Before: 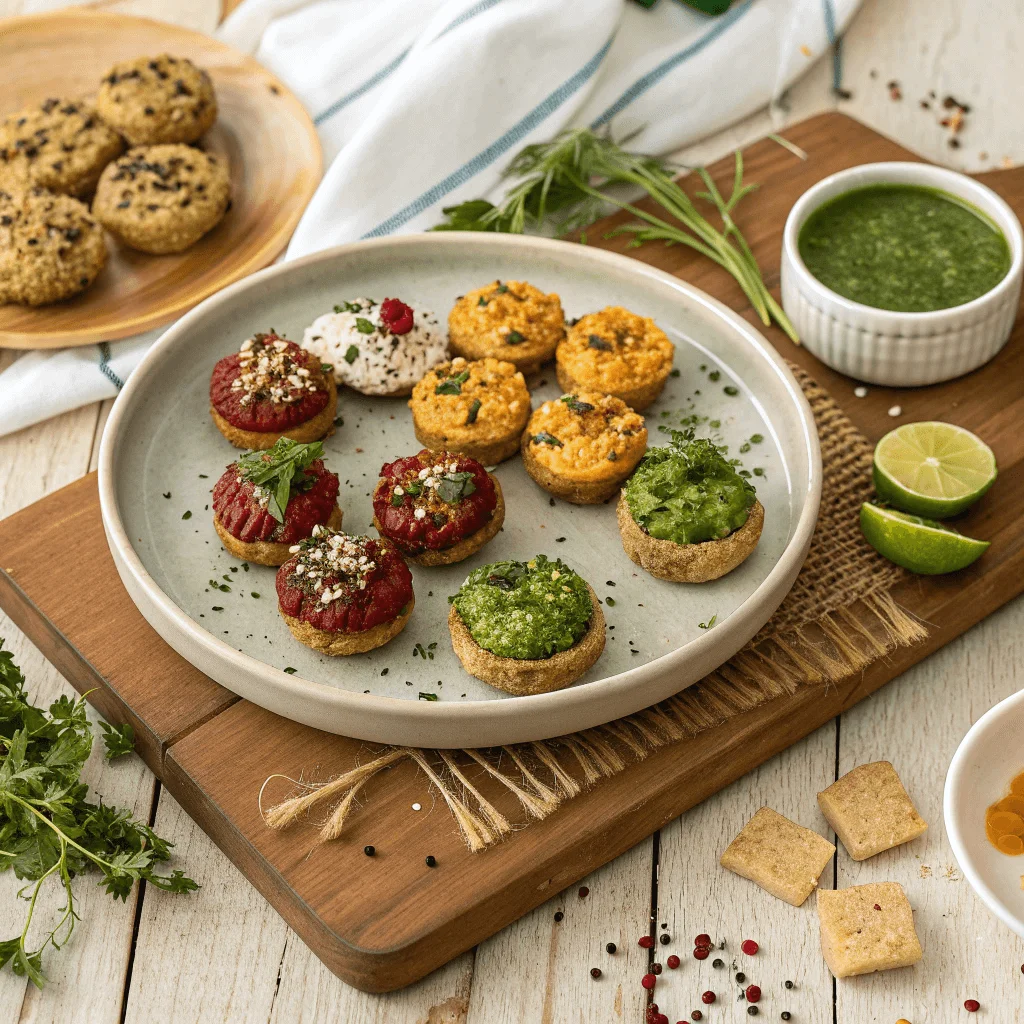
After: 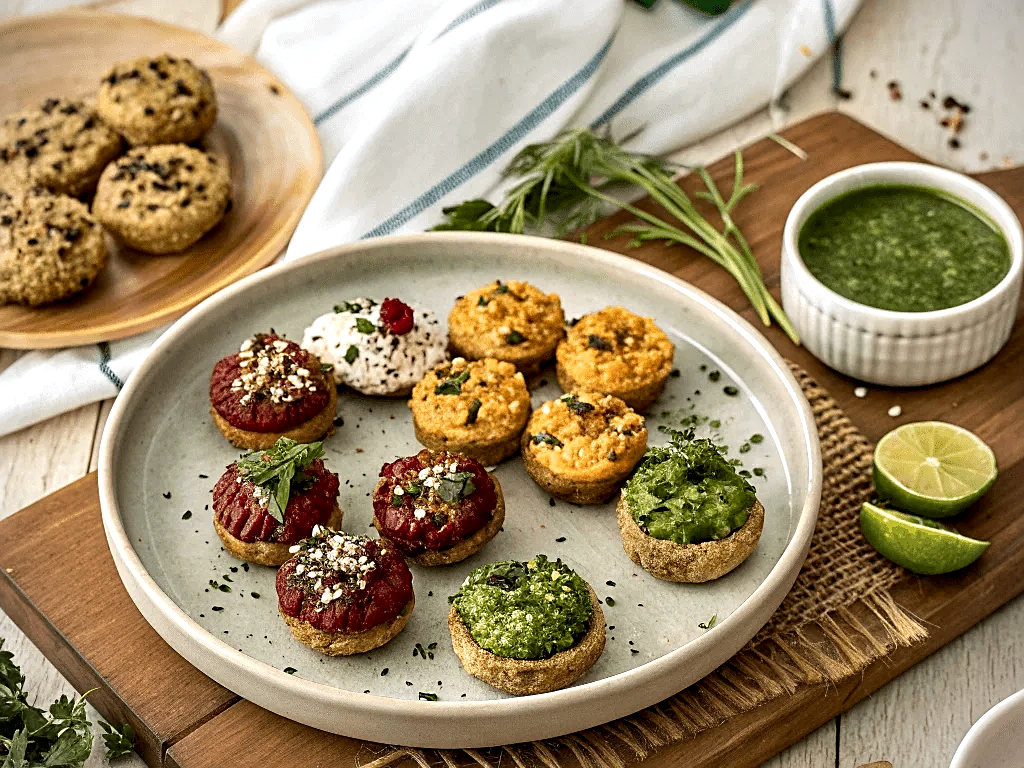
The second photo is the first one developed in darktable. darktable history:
vignetting: fall-off start 92.49%
contrast equalizer: octaves 7, y [[0.586, 0.584, 0.576, 0.565, 0.552, 0.539], [0.5 ×6], [0.97, 0.959, 0.919, 0.859, 0.789, 0.717], [0 ×6], [0 ×6]]
sharpen: on, module defaults
crop: bottom 24.98%
